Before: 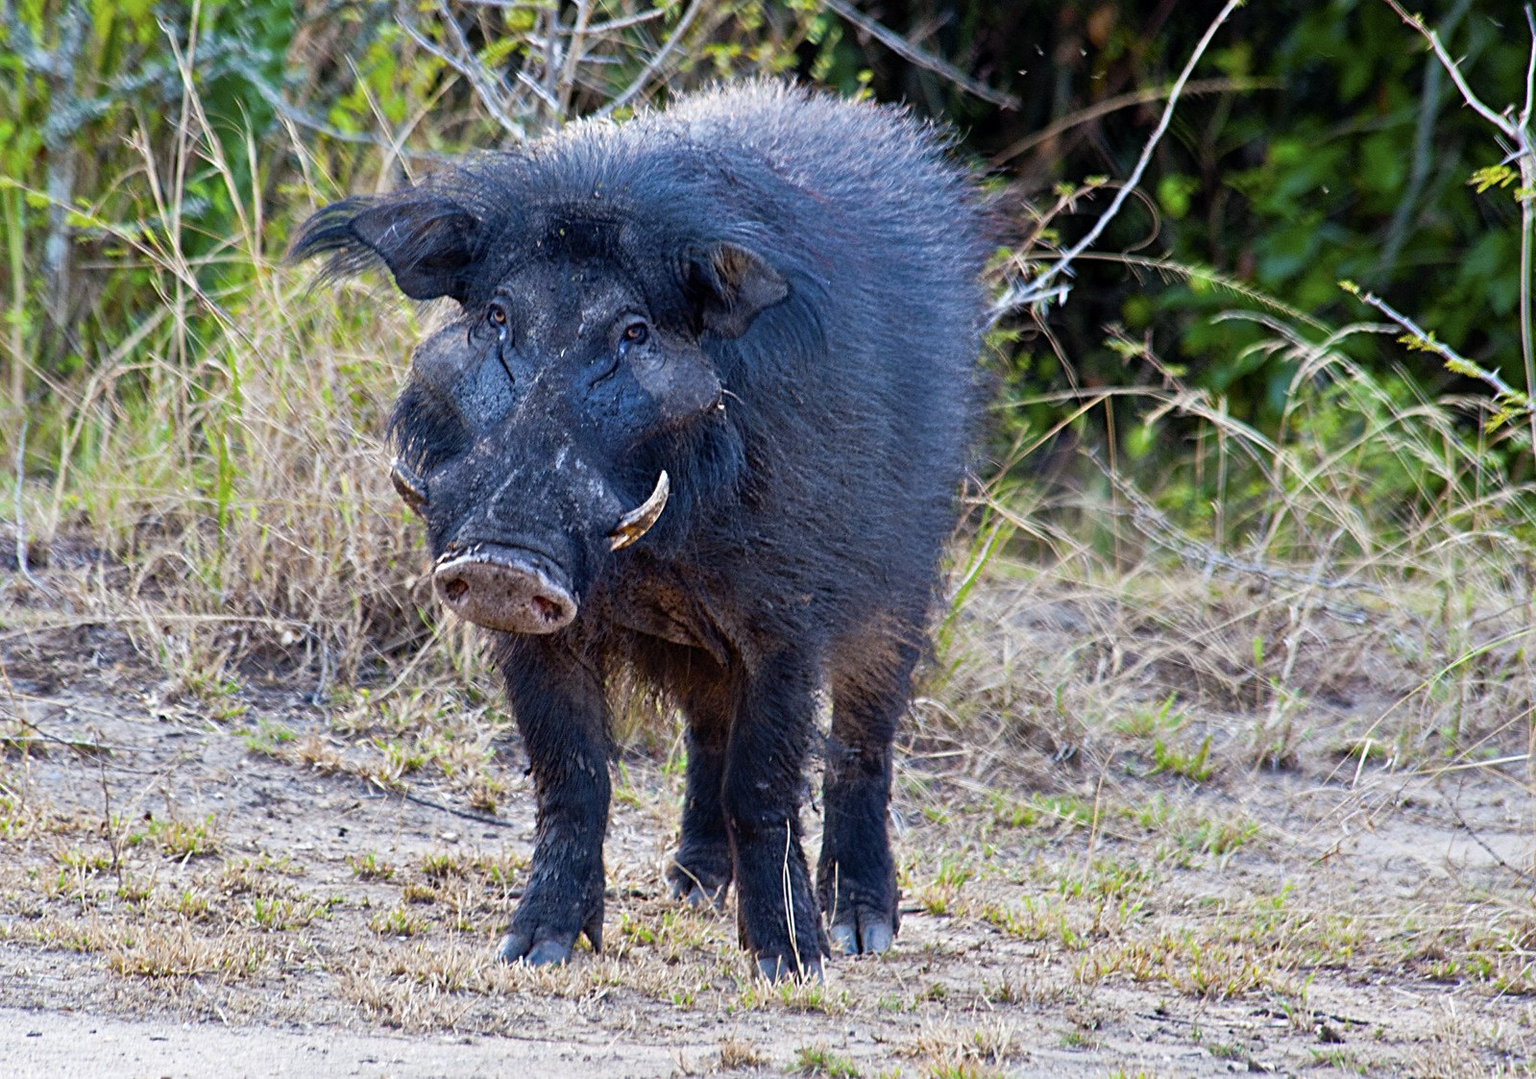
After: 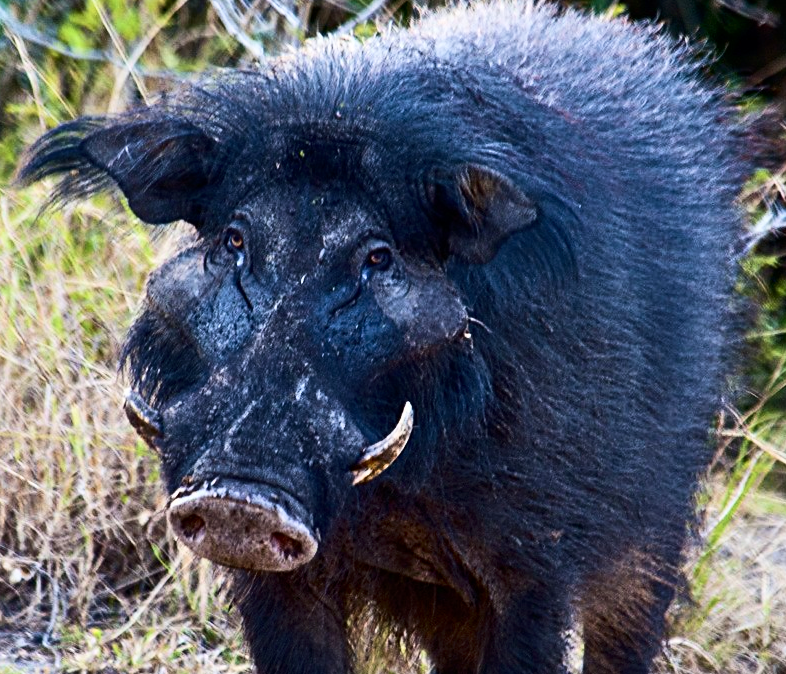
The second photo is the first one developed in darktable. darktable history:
crop: left 17.718%, top 7.841%, right 33.114%, bottom 32.14%
velvia: on, module defaults
contrast brightness saturation: contrast 0.29
